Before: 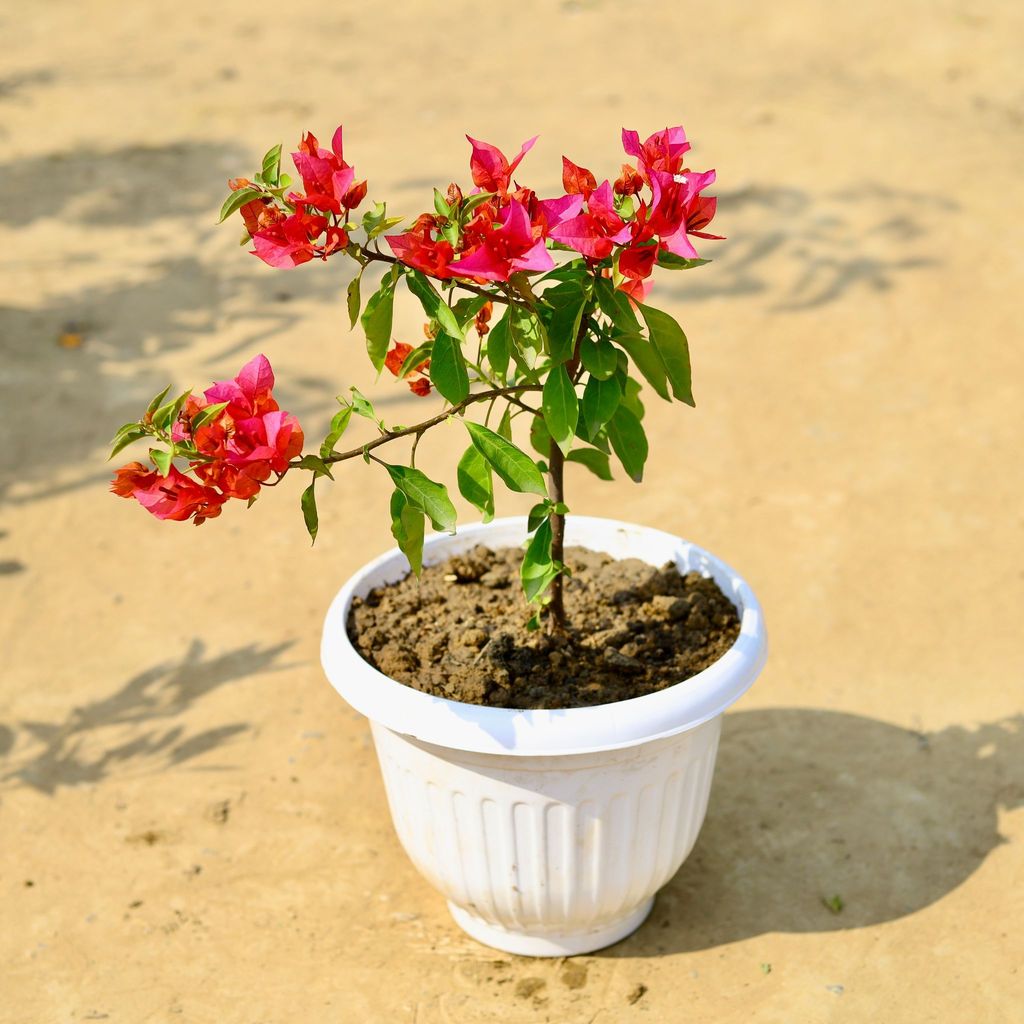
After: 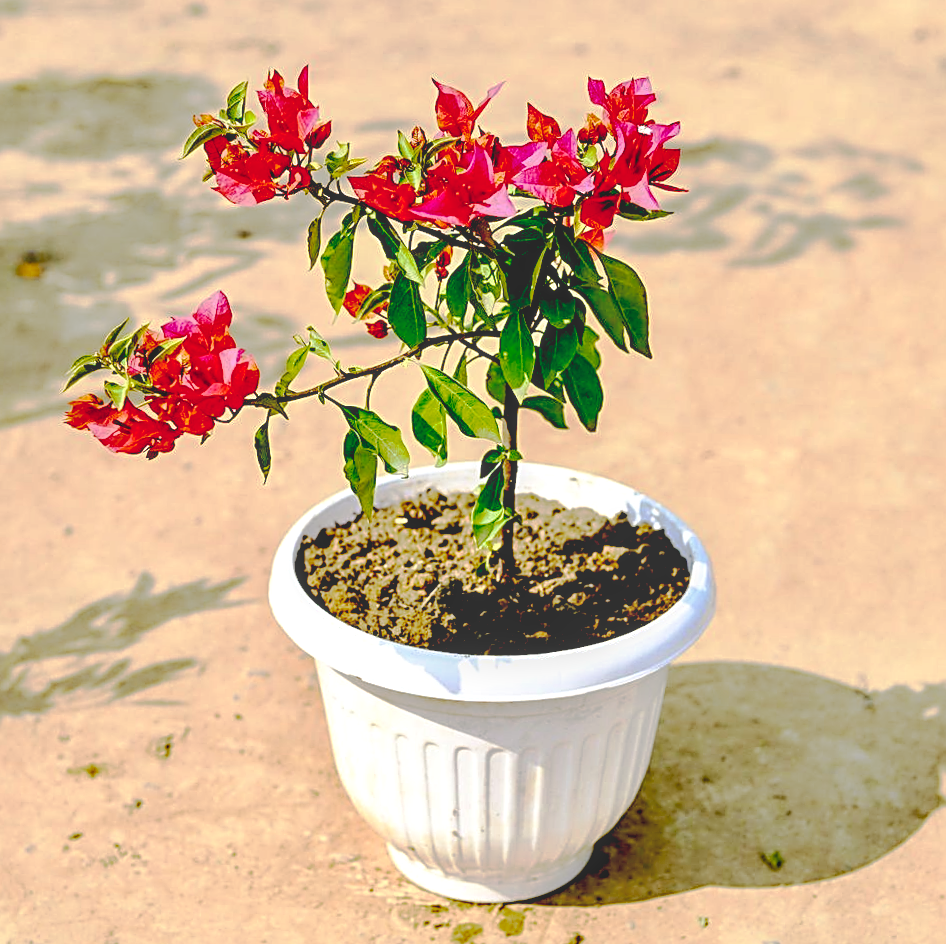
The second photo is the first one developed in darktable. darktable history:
crop and rotate: angle -1.97°, left 3.08%, top 3.878%, right 1.383%, bottom 0.736%
base curve: curves: ch0 [(0.065, 0.026) (0.236, 0.358) (0.53, 0.546) (0.777, 0.841) (0.924, 0.992)], preserve colors none
sharpen: radius 2.61, amount 0.691
local contrast: detail 130%
